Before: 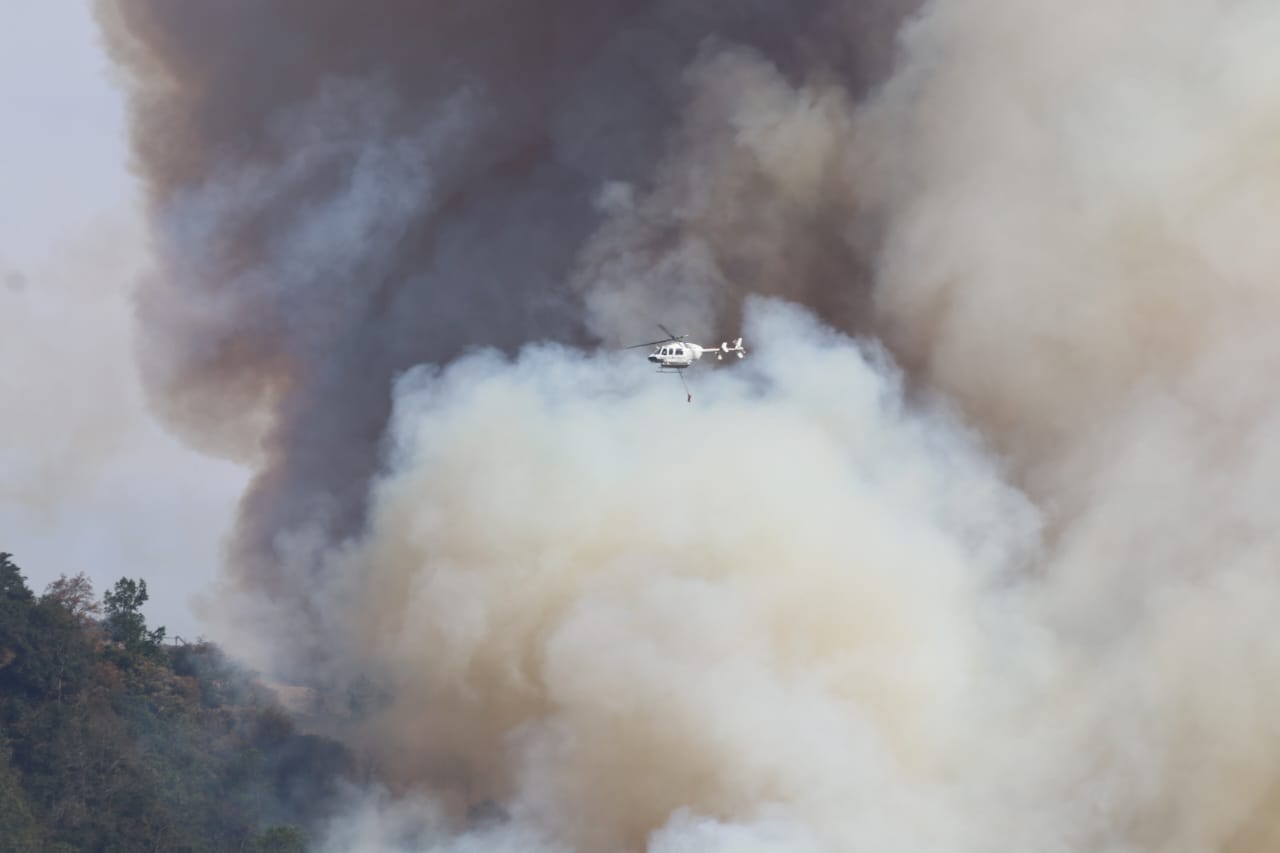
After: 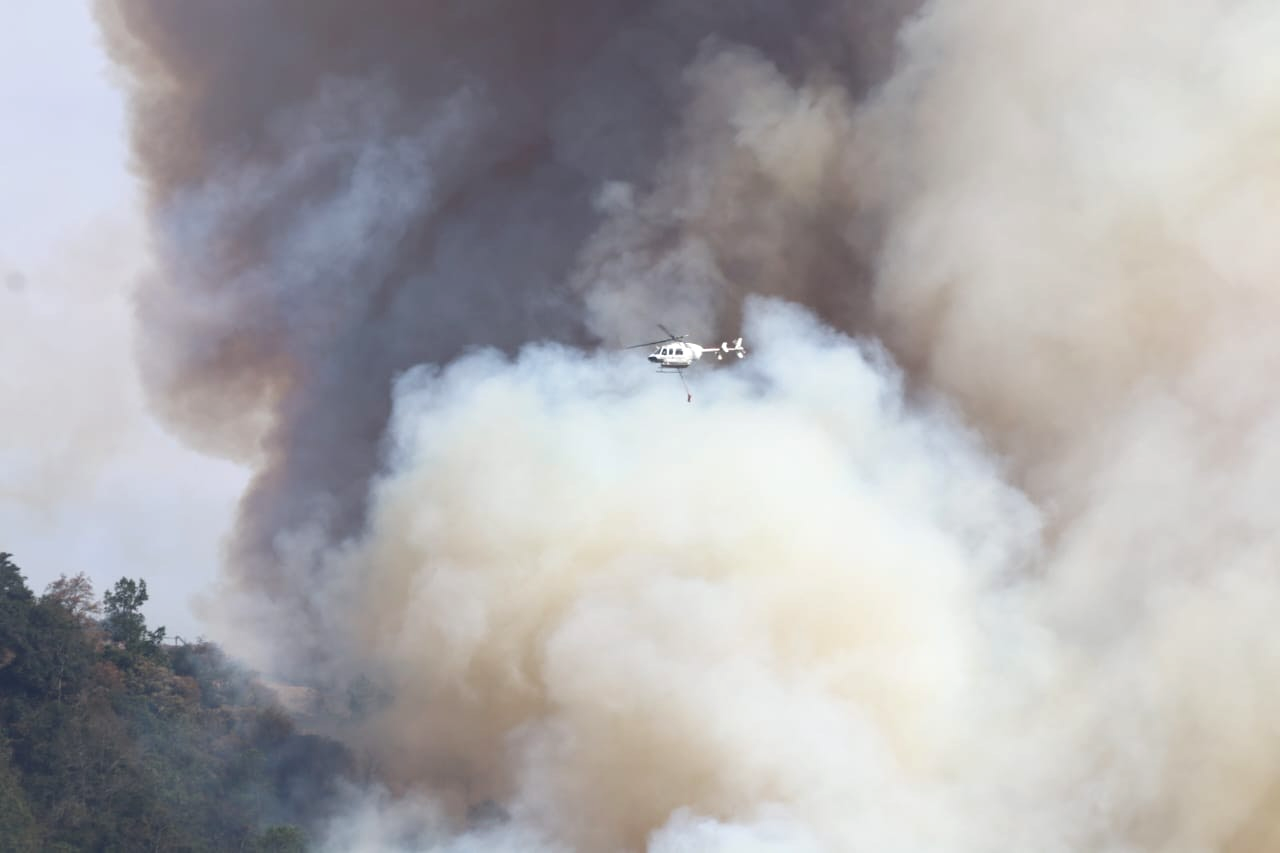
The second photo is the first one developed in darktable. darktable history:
exposure: compensate exposure bias true, compensate highlight preservation false
tone equalizer: -8 EV -0.414 EV, -7 EV -0.407 EV, -6 EV -0.355 EV, -5 EV -0.183 EV, -3 EV 0.221 EV, -2 EV 0.335 EV, -1 EV 0.369 EV, +0 EV 0.395 EV
